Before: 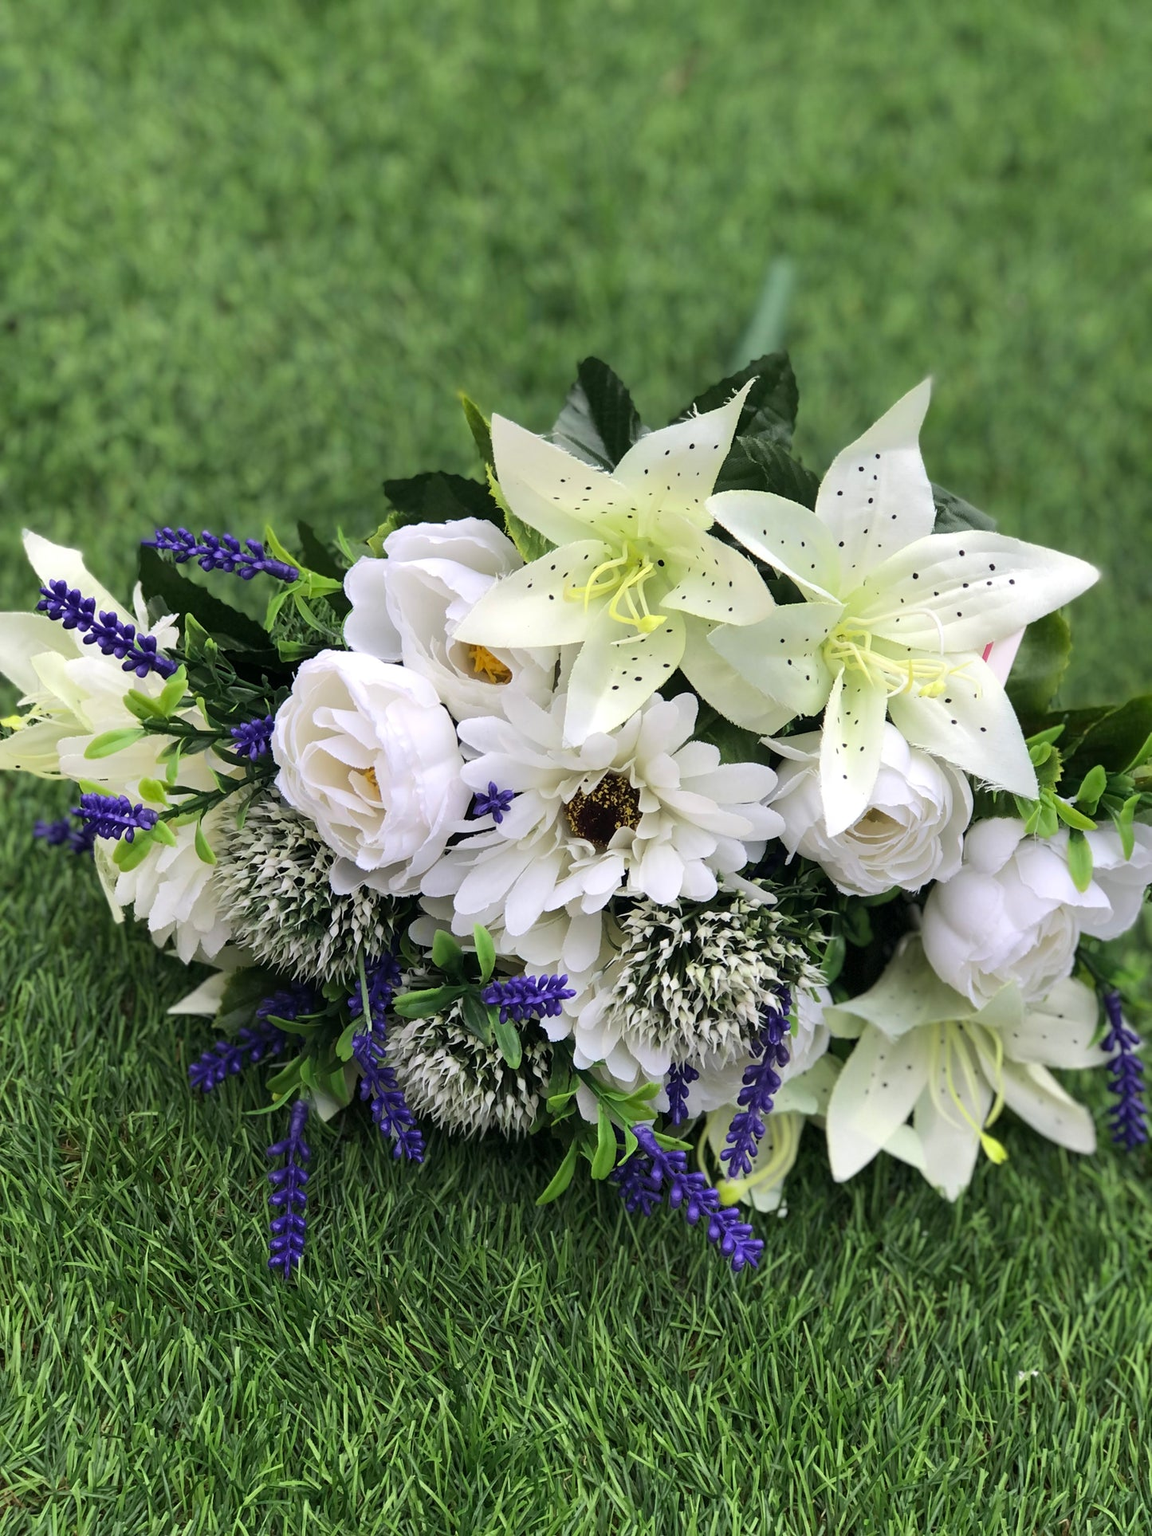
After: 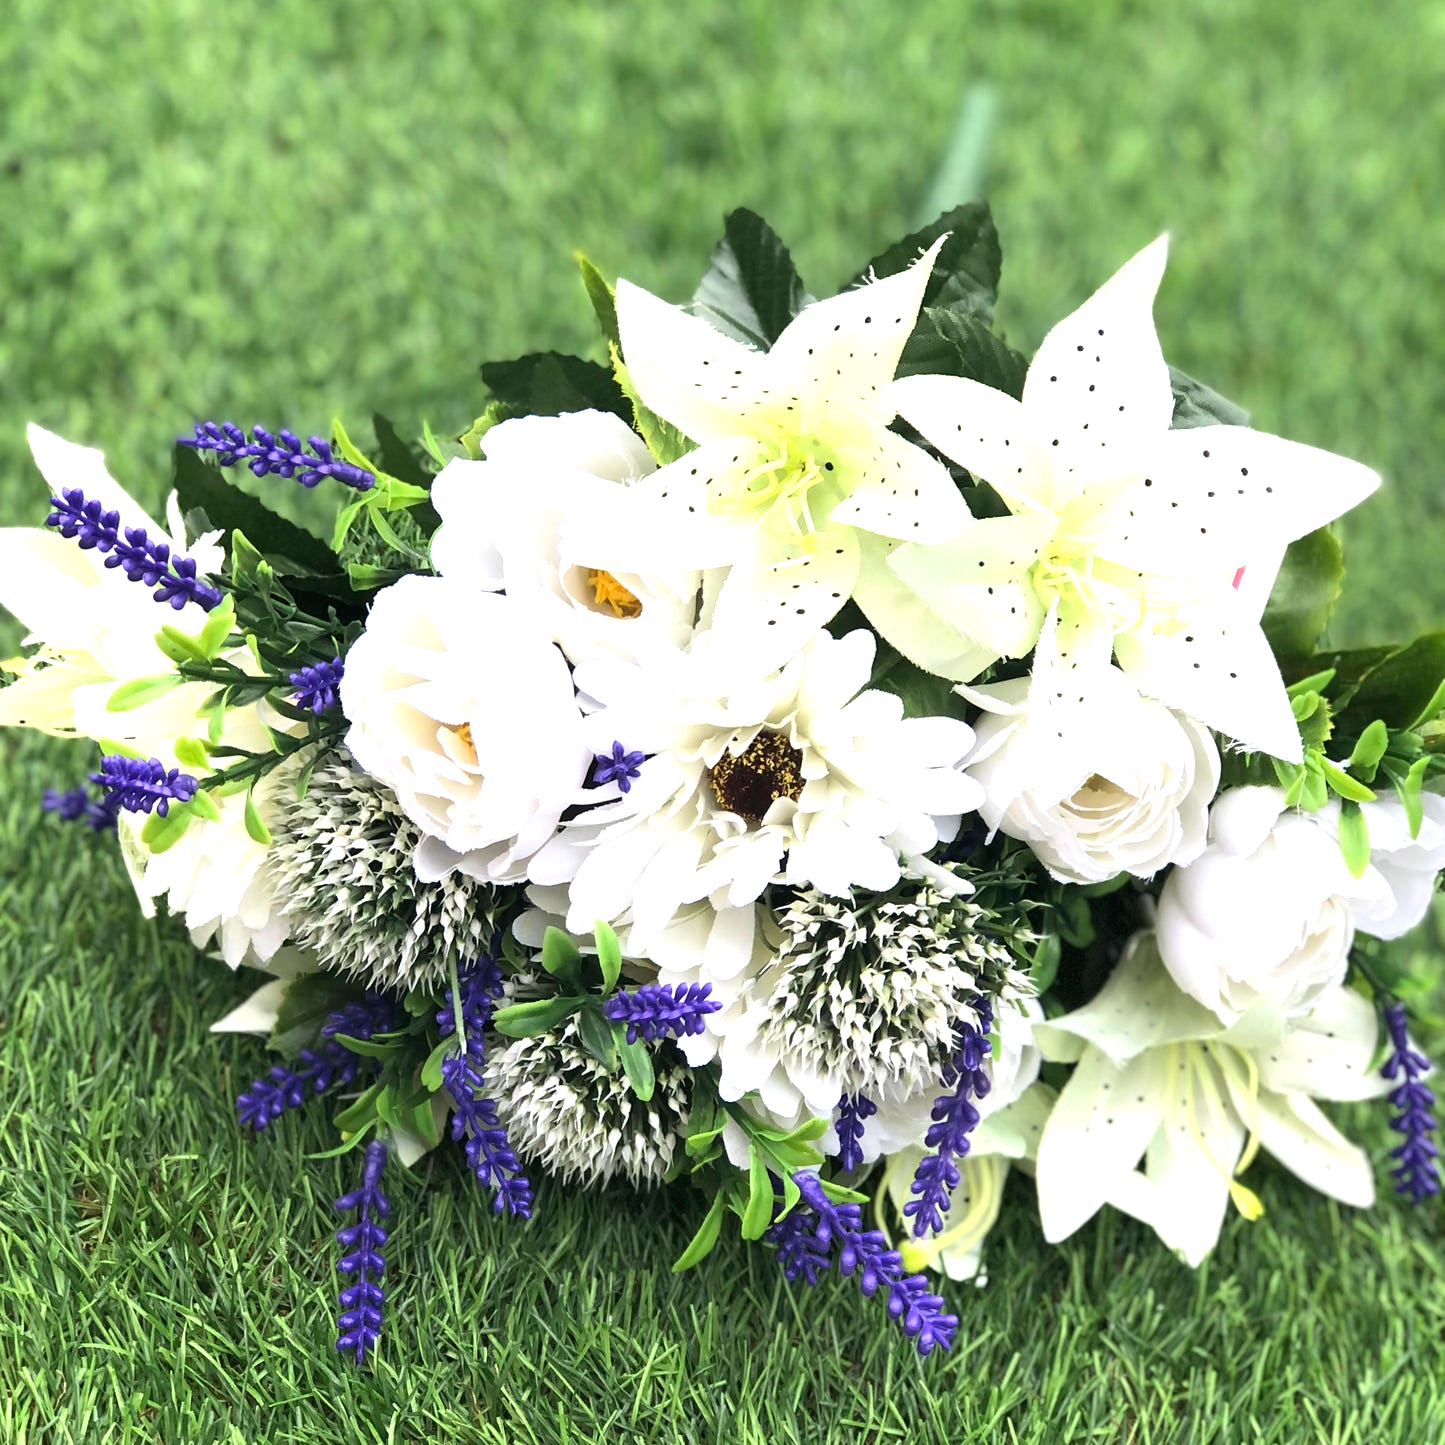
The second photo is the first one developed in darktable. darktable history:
exposure: black level correction 0, exposure 1.1 EV, compensate highlight preservation false
crop and rotate: top 12.5%, bottom 12.5%
